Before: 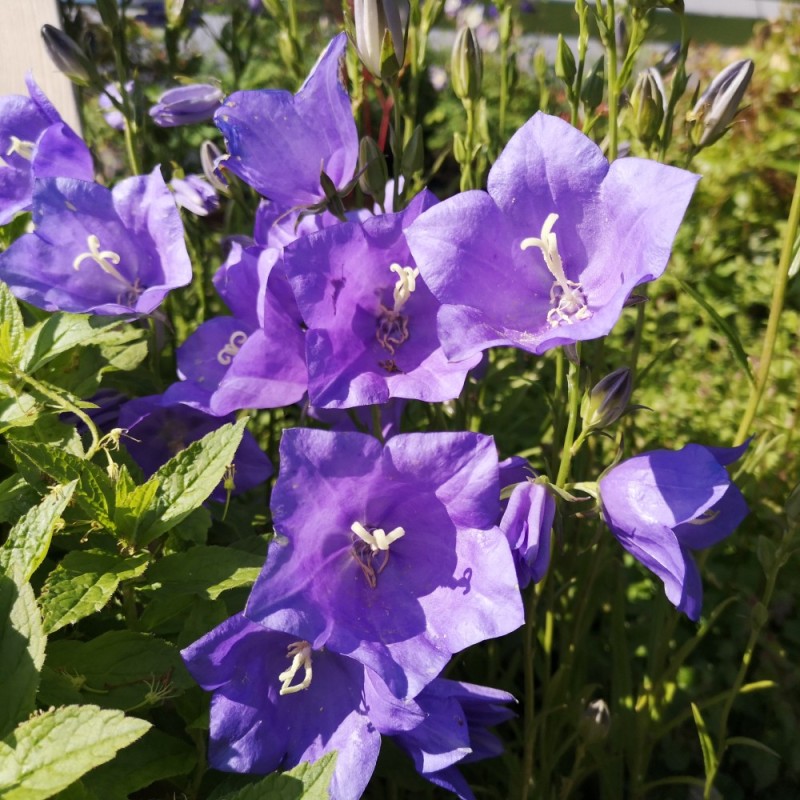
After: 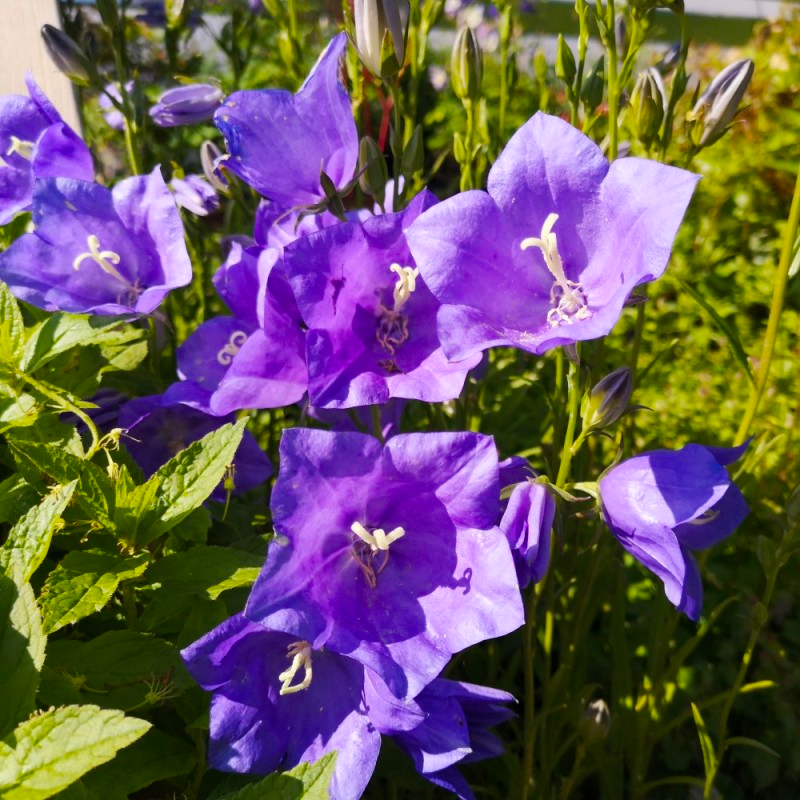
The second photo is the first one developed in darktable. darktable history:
color balance rgb: perceptual saturation grading › global saturation 30%, global vibrance 20%
tone curve: color space Lab, linked channels, preserve colors none
